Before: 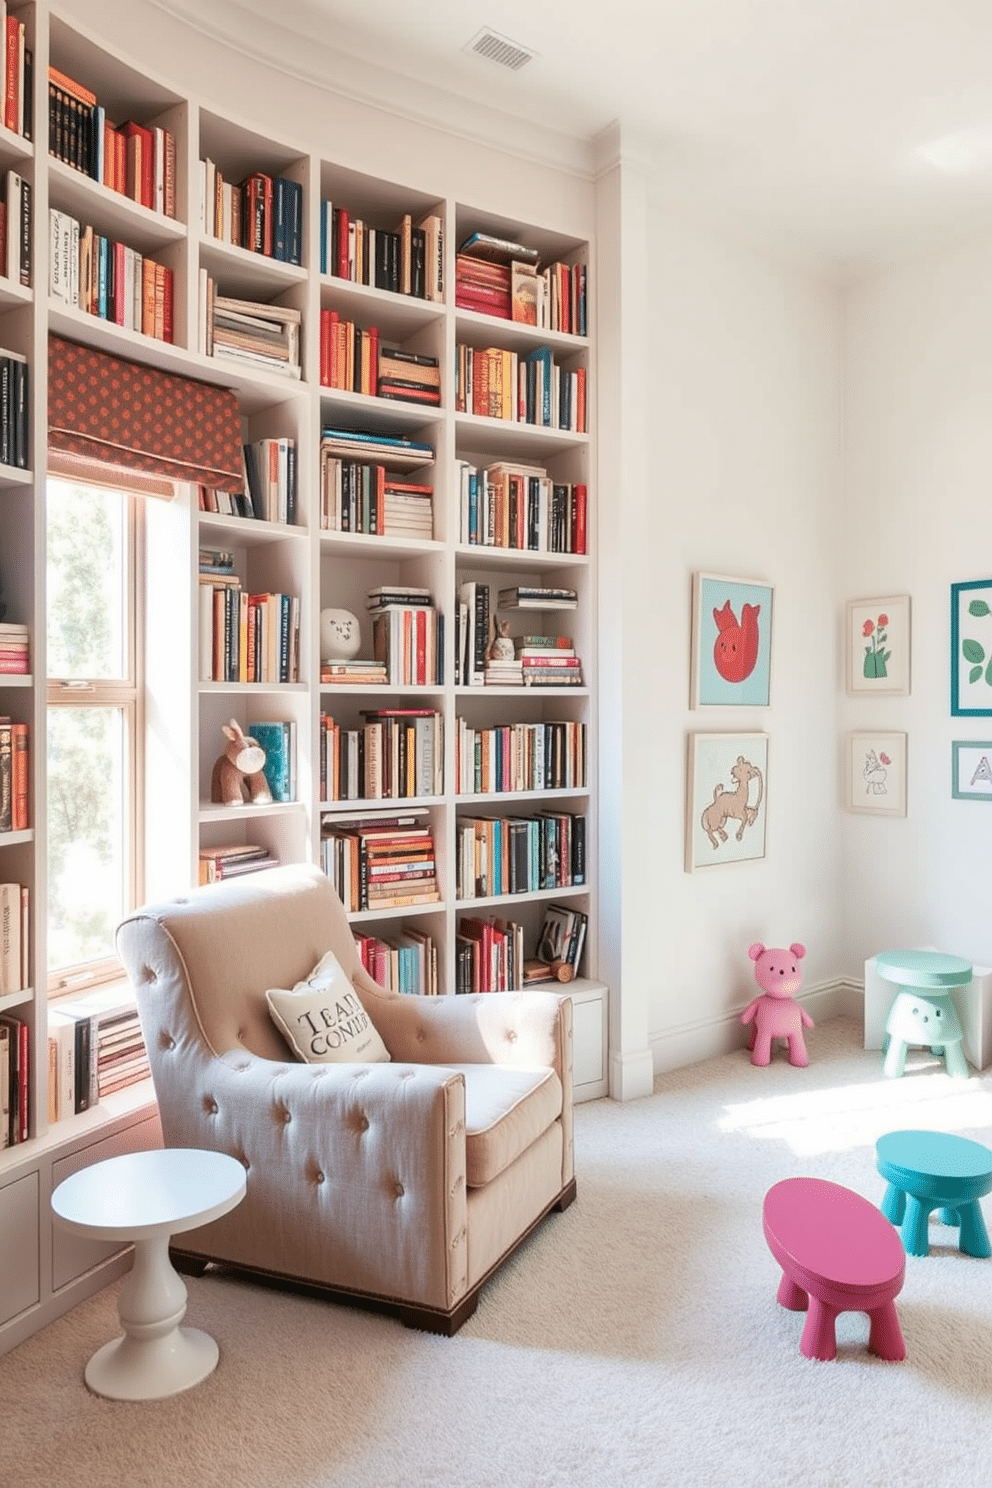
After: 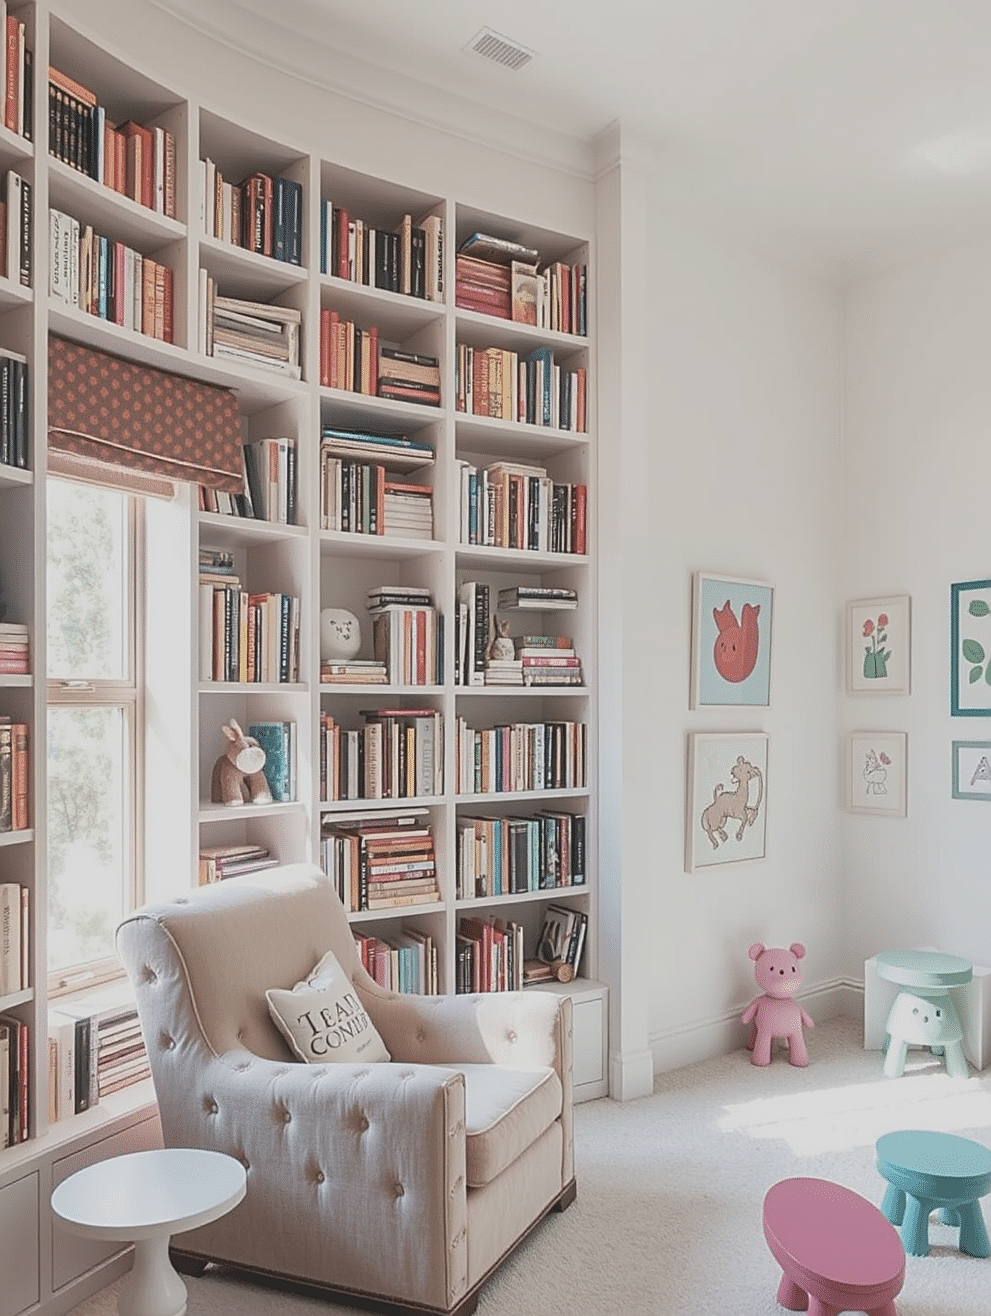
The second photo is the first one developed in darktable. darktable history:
sharpen: amount 0.587
crop and rotate: top 0%, bottom 11.526%
contrast brightness saturation: contrast -0.255, saturation -0.447
